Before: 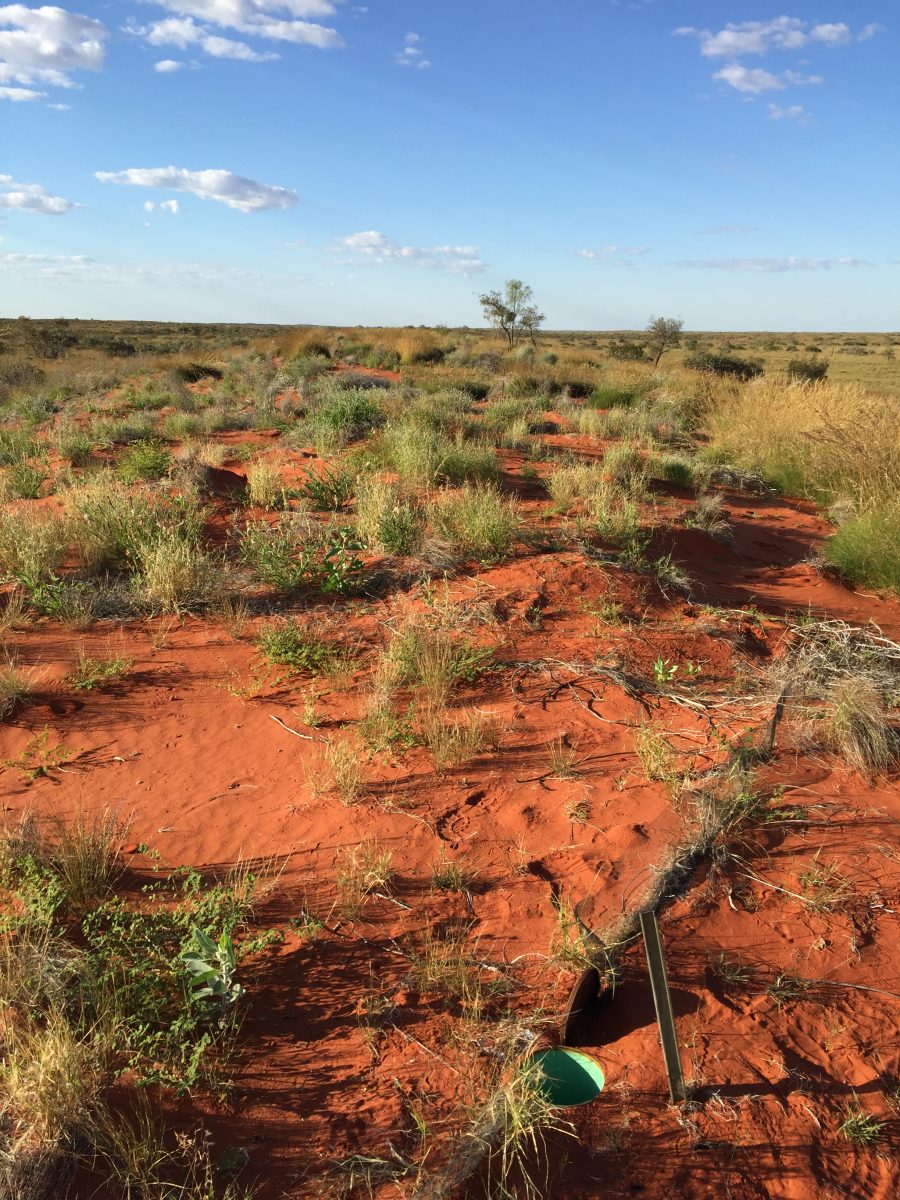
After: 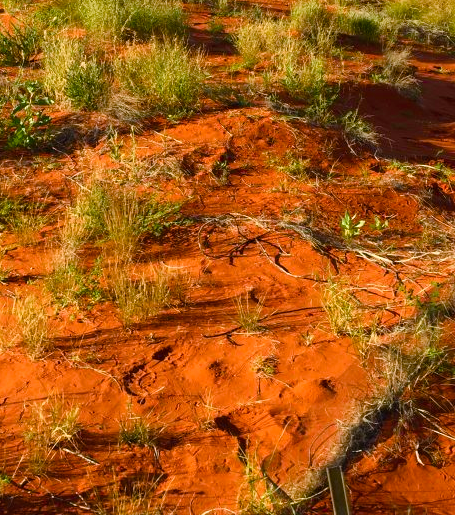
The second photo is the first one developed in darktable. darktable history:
color balance rgb: shadows lift › chroma 1.018%, shadows lift › hue 29.81°, highlights gain › luminance 6.761%, highlights gain › chroma 0.959%, highlights gain › hue 47.74°, linear chroma grading › global chroma 15.197%, perceptual saturation grading › global saturation 27.577%, perceptual saturation grading › highlights -25.434%, perceptual saturation grading › shadows 24.64%
crop: left 34.813%, top 37.125%, right 14.602%, bottom 19.95%
